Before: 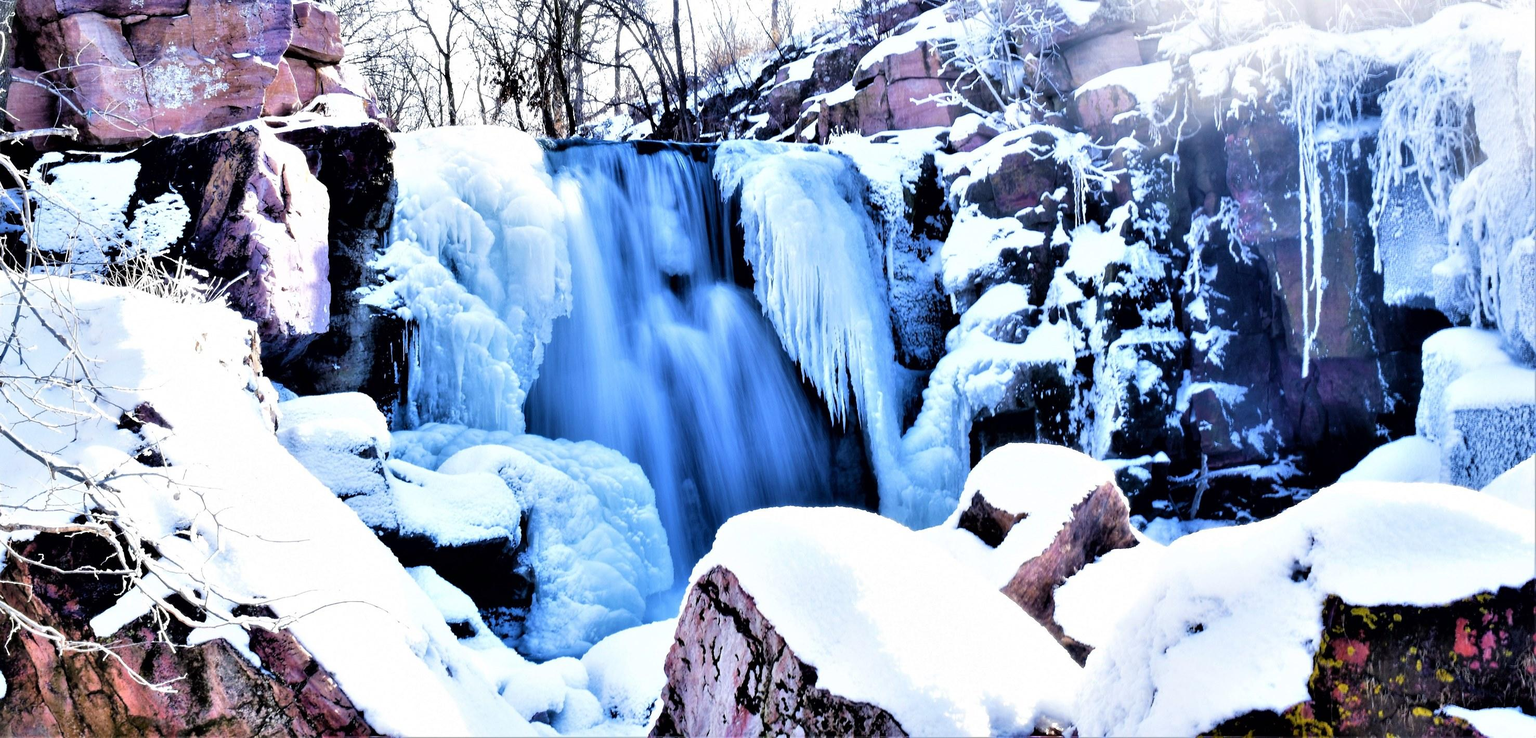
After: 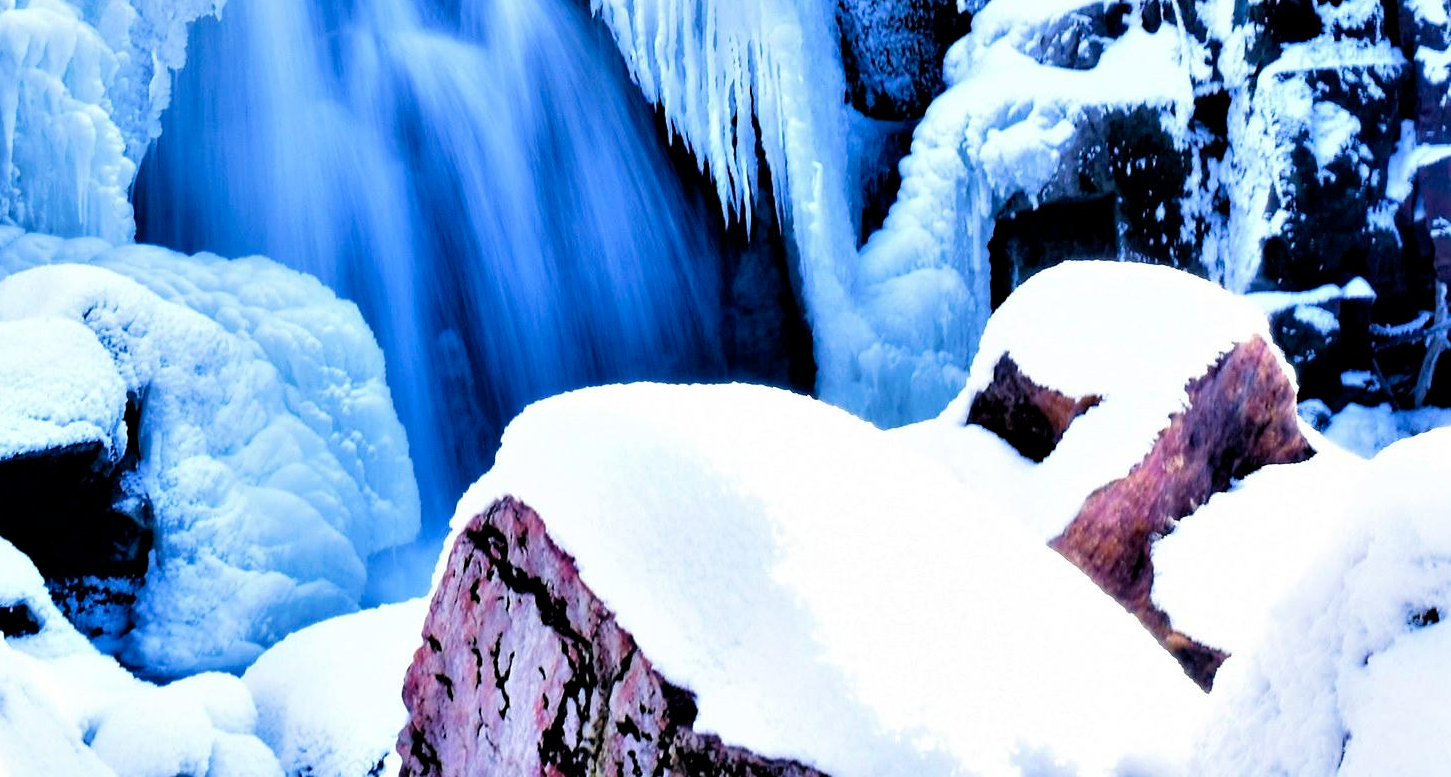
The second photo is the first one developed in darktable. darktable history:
crop: left 29.631%, top 41.707%, right 21.221%, bottom 3.513%
velvia: strength 44.69%
haze removal: compatibility mode true, adaptive false
color balance rgb: power › hue 71.14°, perceptual saturation grading › global saturation 20%, perceptual saturation grading › highlights -25.408%, perceptual saturation grading › shadows 24.57%
